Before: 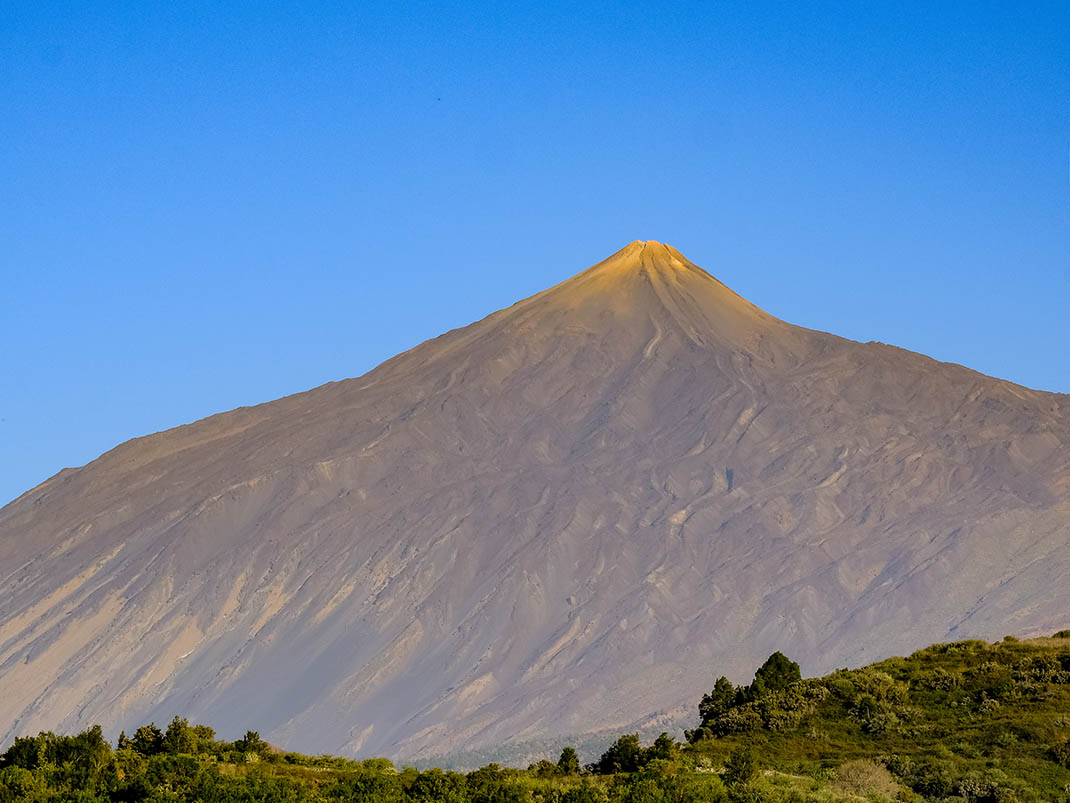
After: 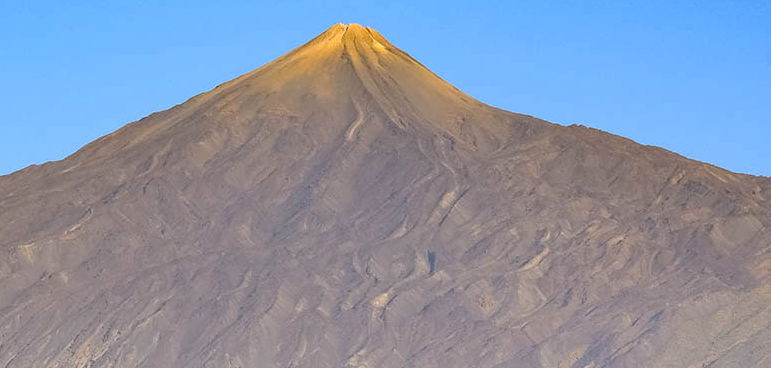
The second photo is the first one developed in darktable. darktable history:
crop and rotate: left 27.938%, top 27.046%, bottom 27.046%
shadows and highlights: shadows 32, highlights -32, soften with gaussian
tone equalizer: -8 EV -0.417 EV, -7 EV -0.389 EV, -6 EV -0.333 EV, -5 EV -0.222 EV, -3 EV 0.222 EV, -2 EV 0.333 EV, -1 EV 0.389 EV, +0 EV 0.417 EV, edges refinement/feathering 500, mask exposure compensation -1.25 EV, preserve details no
